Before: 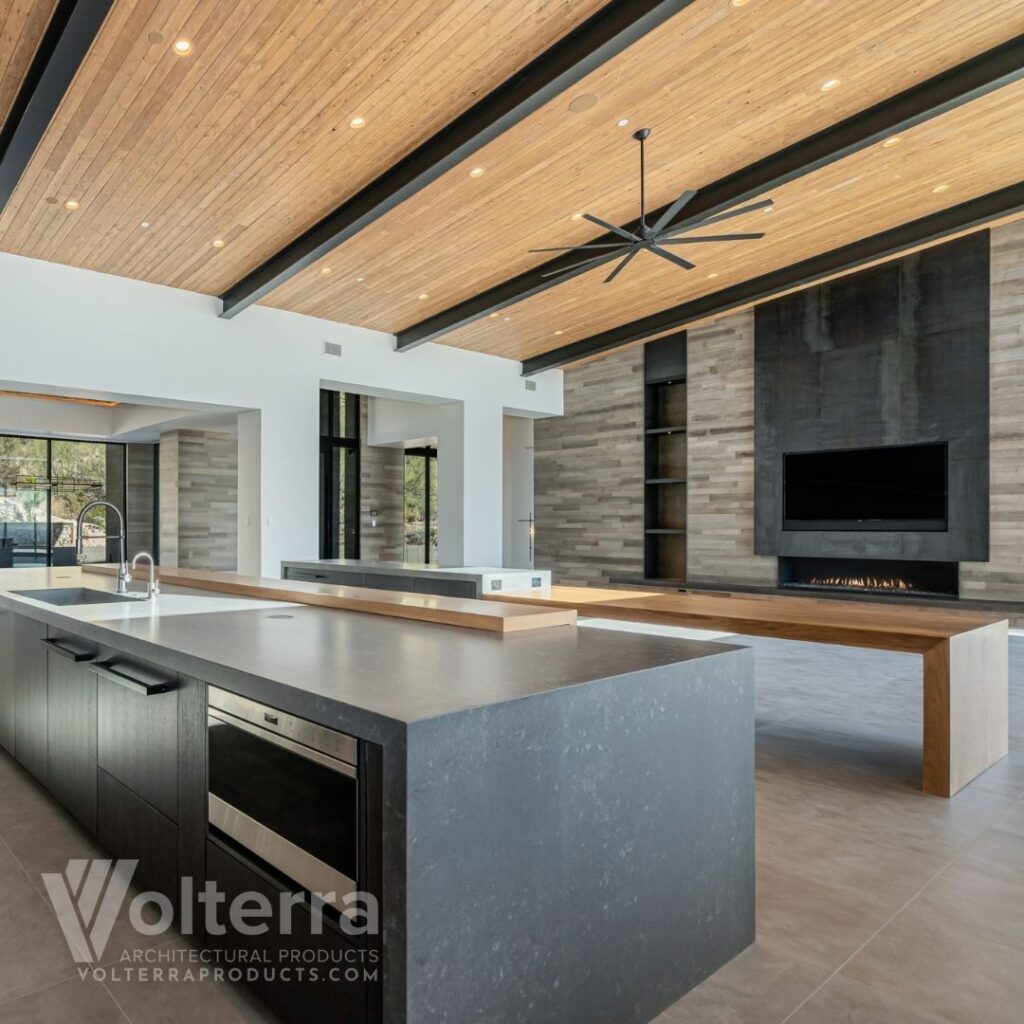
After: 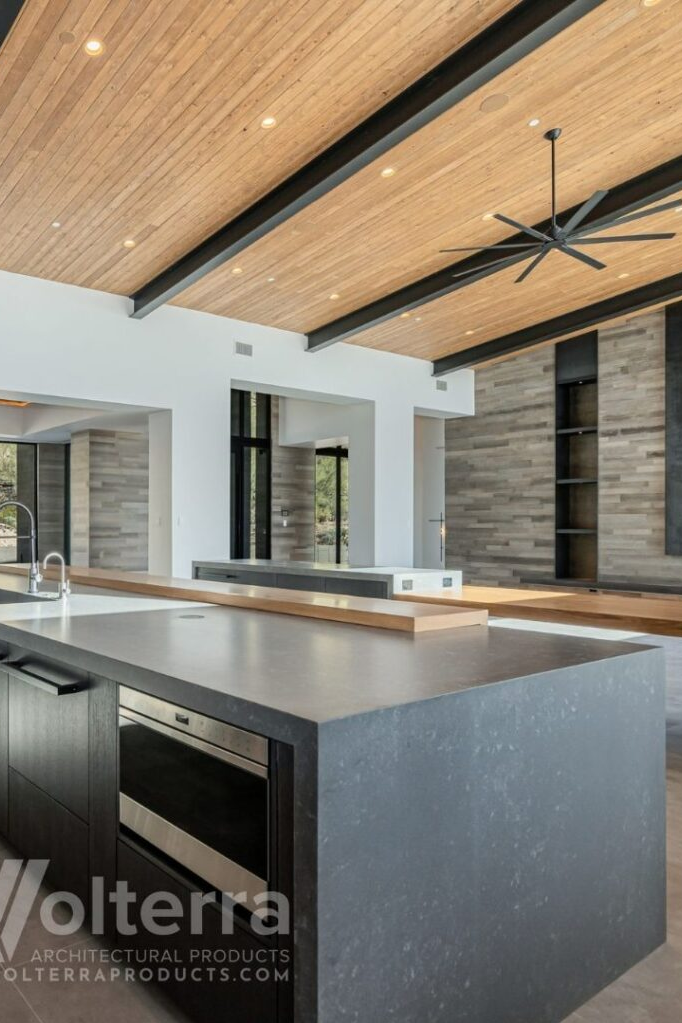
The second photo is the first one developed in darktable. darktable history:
crop and rotate: left 8.786%, right 24.548%
color balance rgb: global vibrance 1%, saturation formula JzAzBz (2021)
